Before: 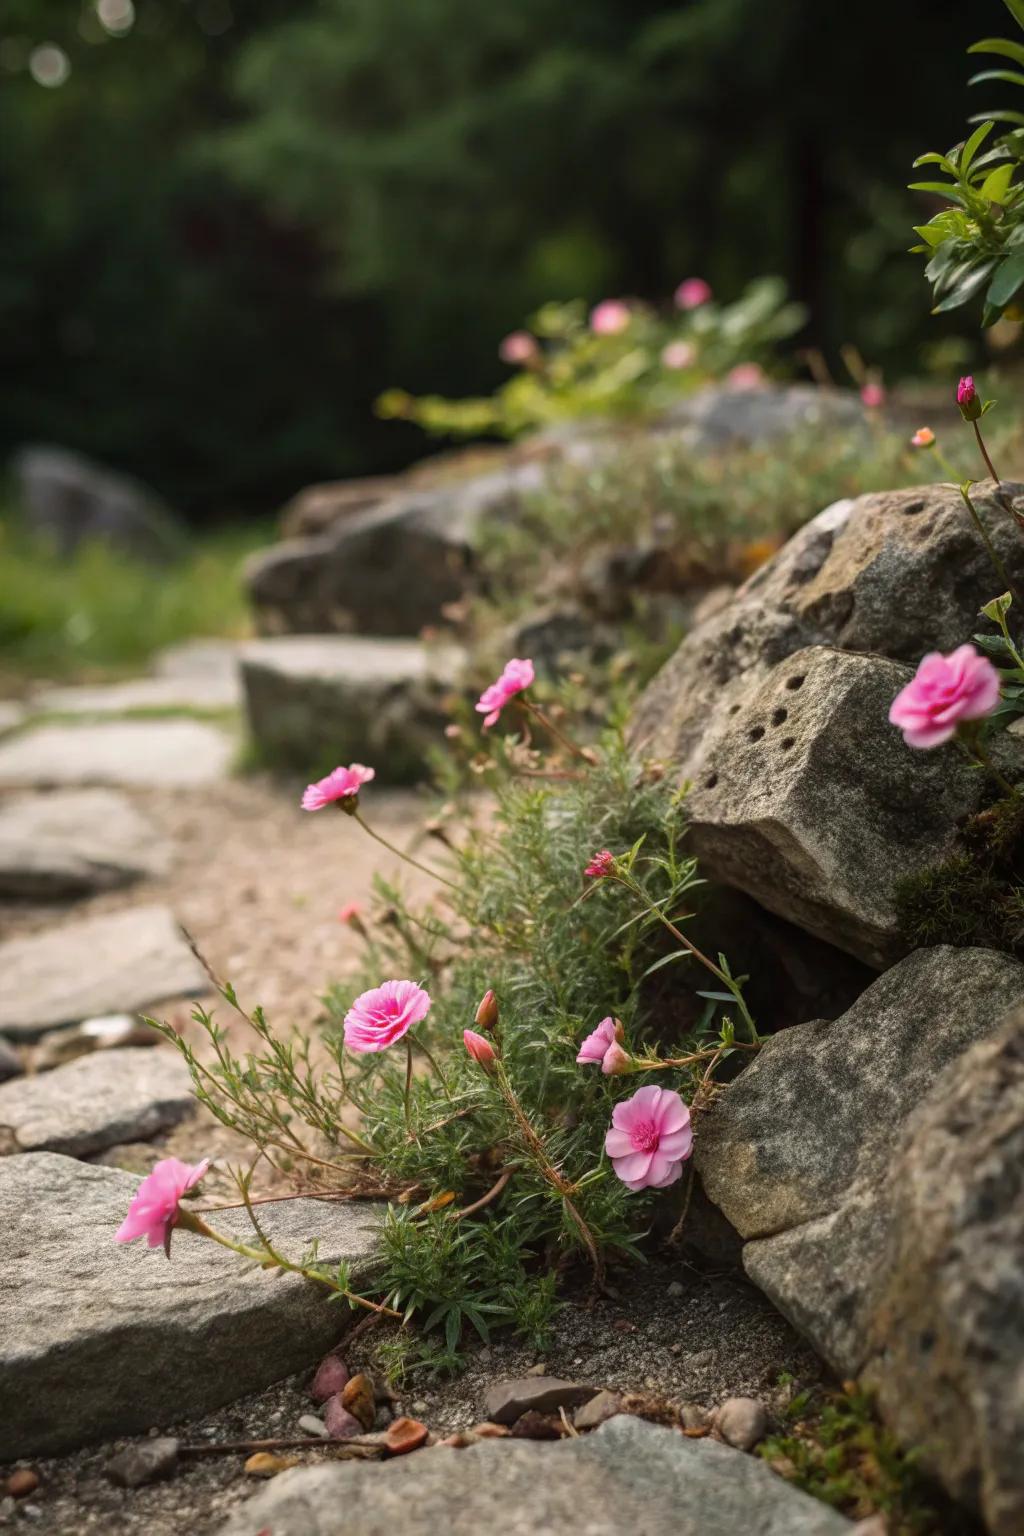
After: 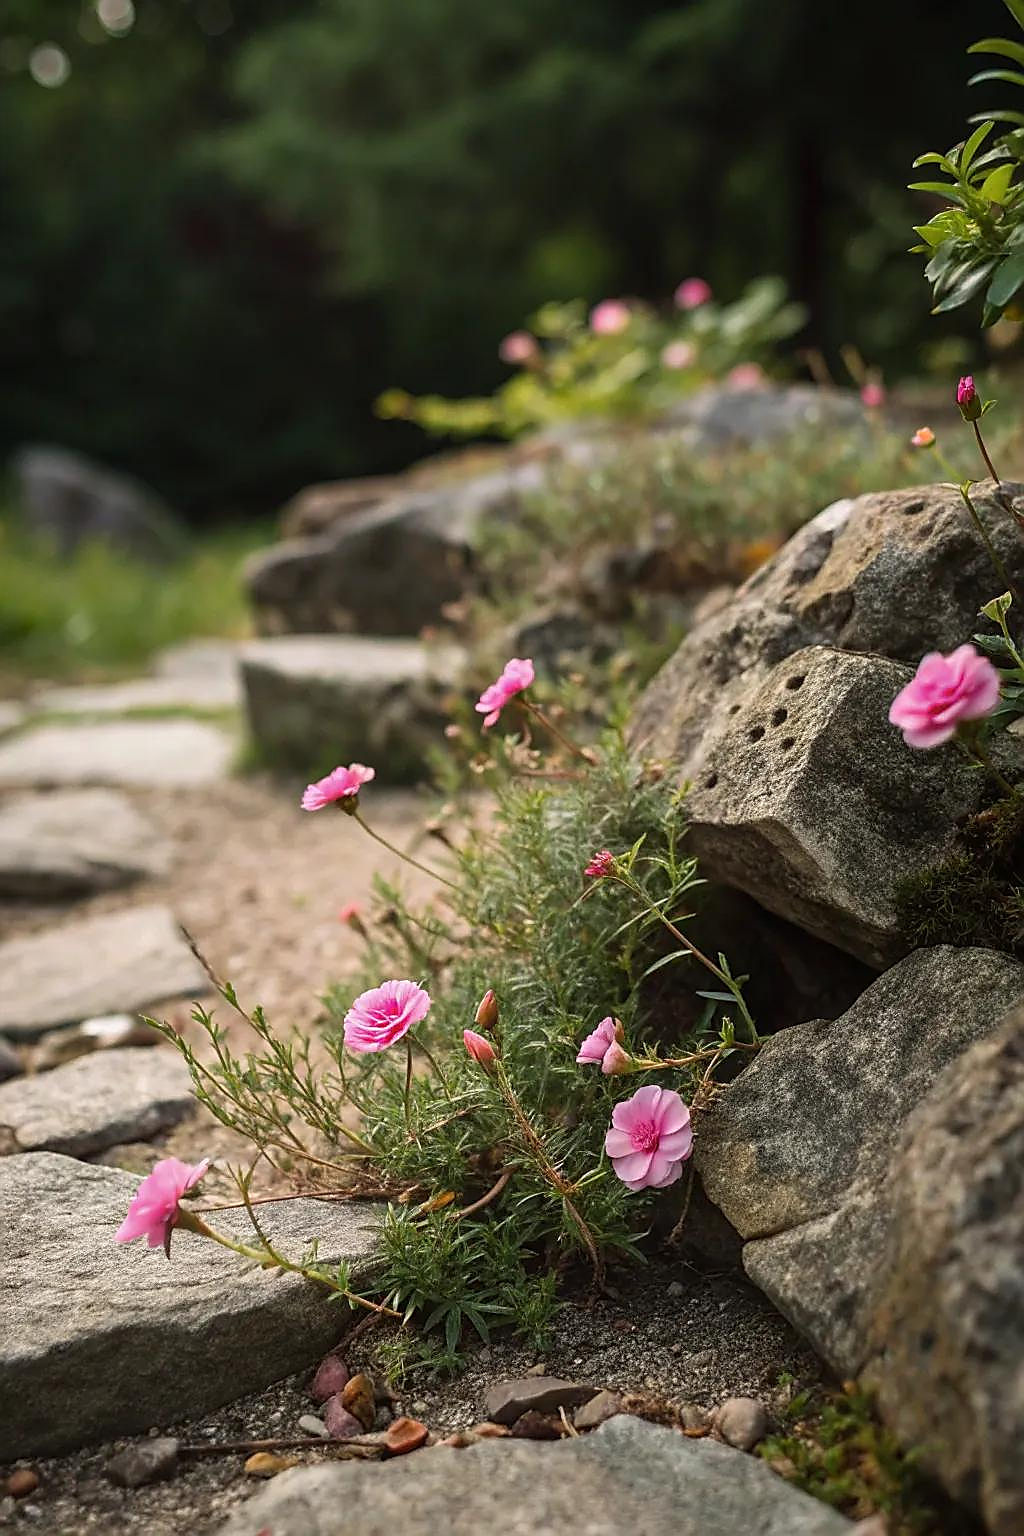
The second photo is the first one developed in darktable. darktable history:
shadows and highlights: shadows 5.3, soften with gaussian
sharpen: radius 1.418, amount 1.259, threshold 0.84
